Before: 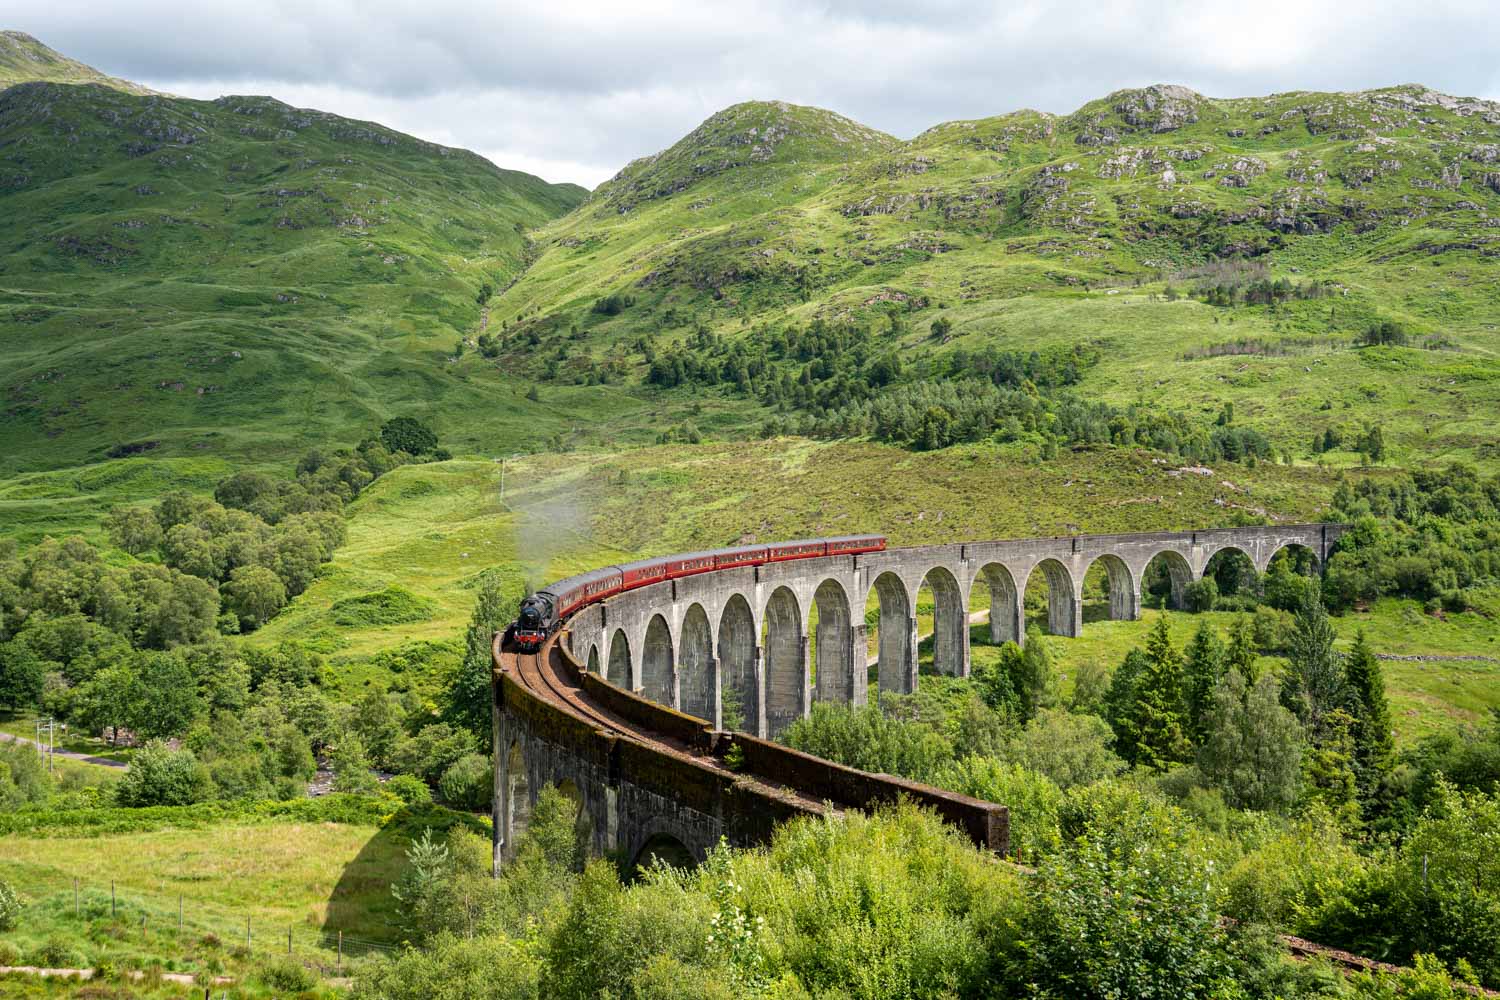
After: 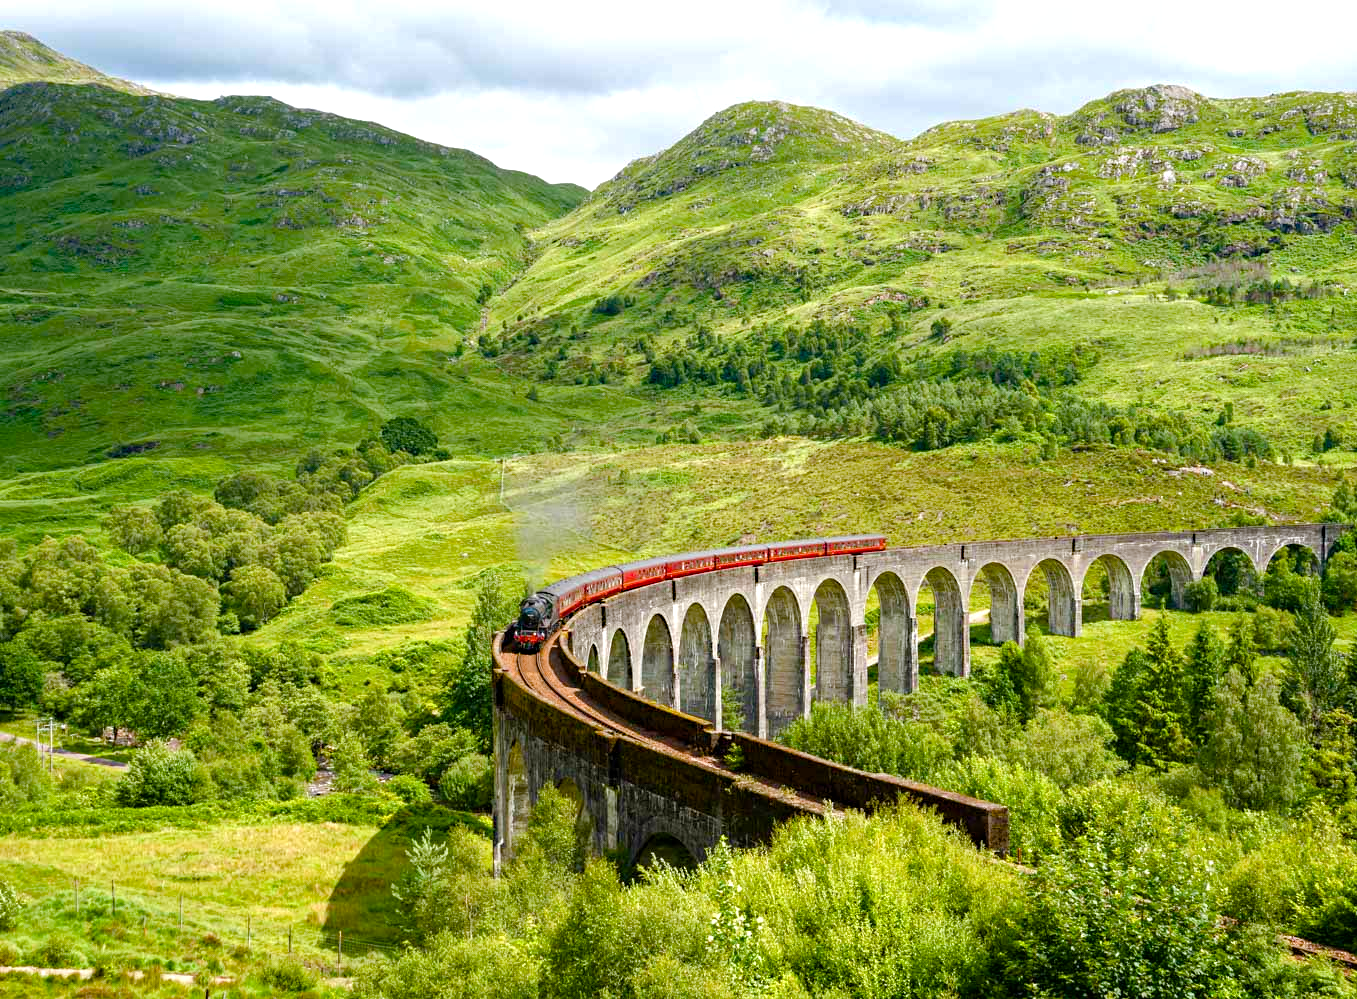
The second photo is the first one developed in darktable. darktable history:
crop: right 9.477%, bottom 0.039%
color balance rgb: shadows lift › chroma 3.917%, shadows lift › hue 91.36°, linear chroma grading › global chroma 19.352%, perceptual saturation grading › global saturation 20%, perceptual saturation grading › highlights -49.069%, perceptual saturation grading › shadows 23.999%, perceptual brilliance grading › global brilliance 10.265%, perceptual brilliance grading › shadows 15.103%
haze removal: strength 0.286, distance 0.25, compatibility mode true, adaptive false
